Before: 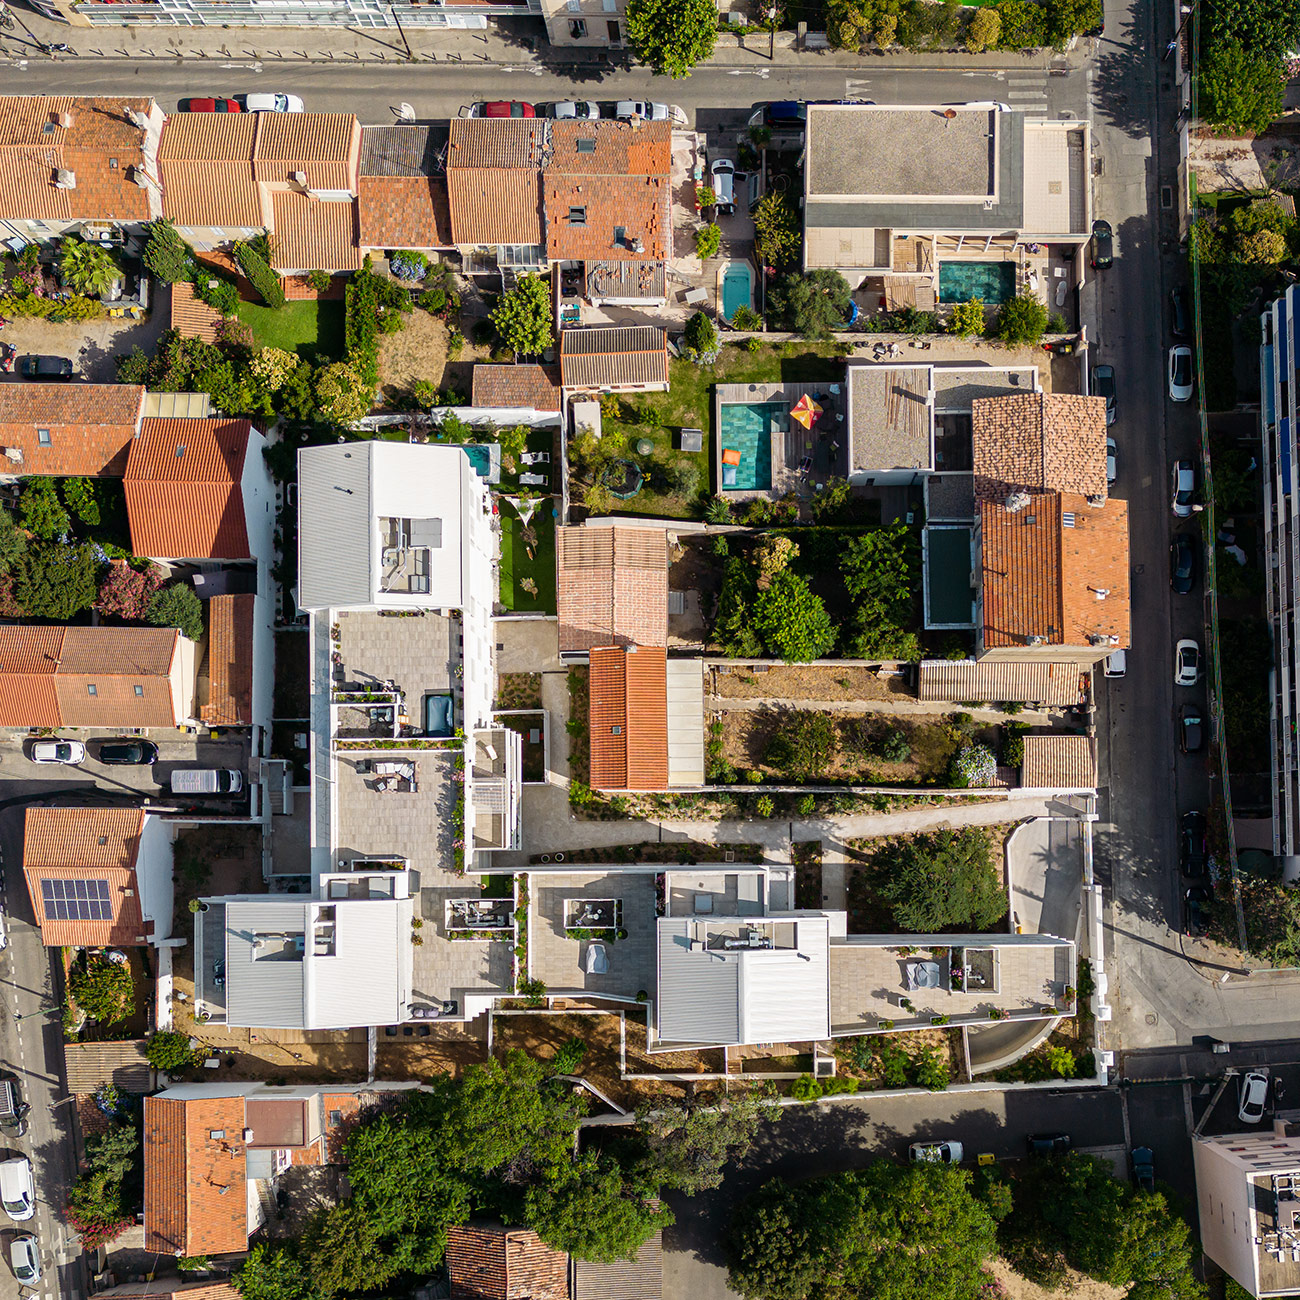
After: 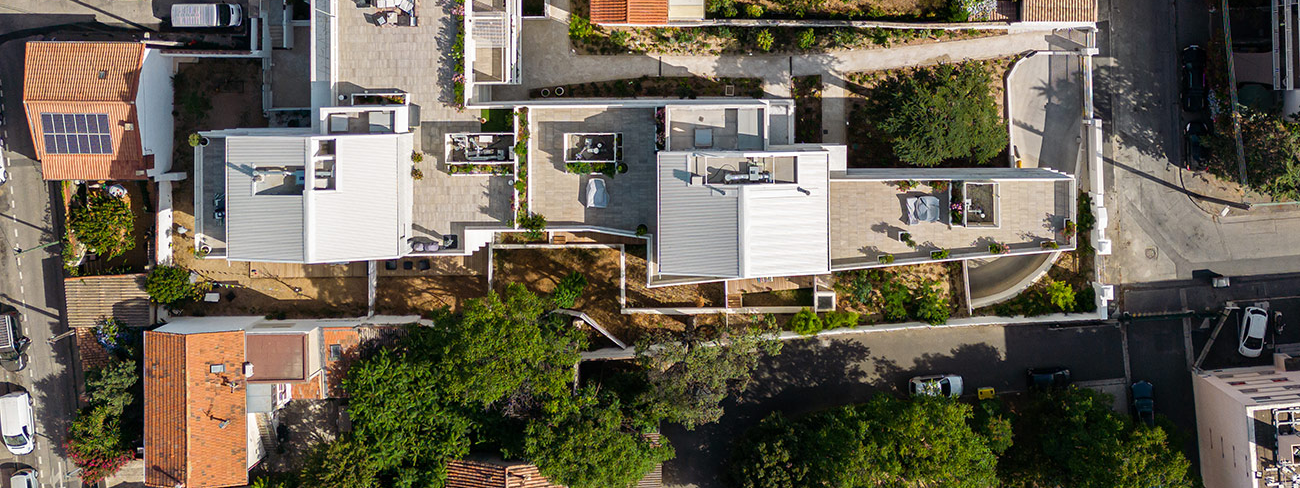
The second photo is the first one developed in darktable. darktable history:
crop and rotate: top 59.051%, bottom 3.386%
tone equalizer: edges refinement/feathering 500, mask exposure compensation -1.57 EV, preserve details no
